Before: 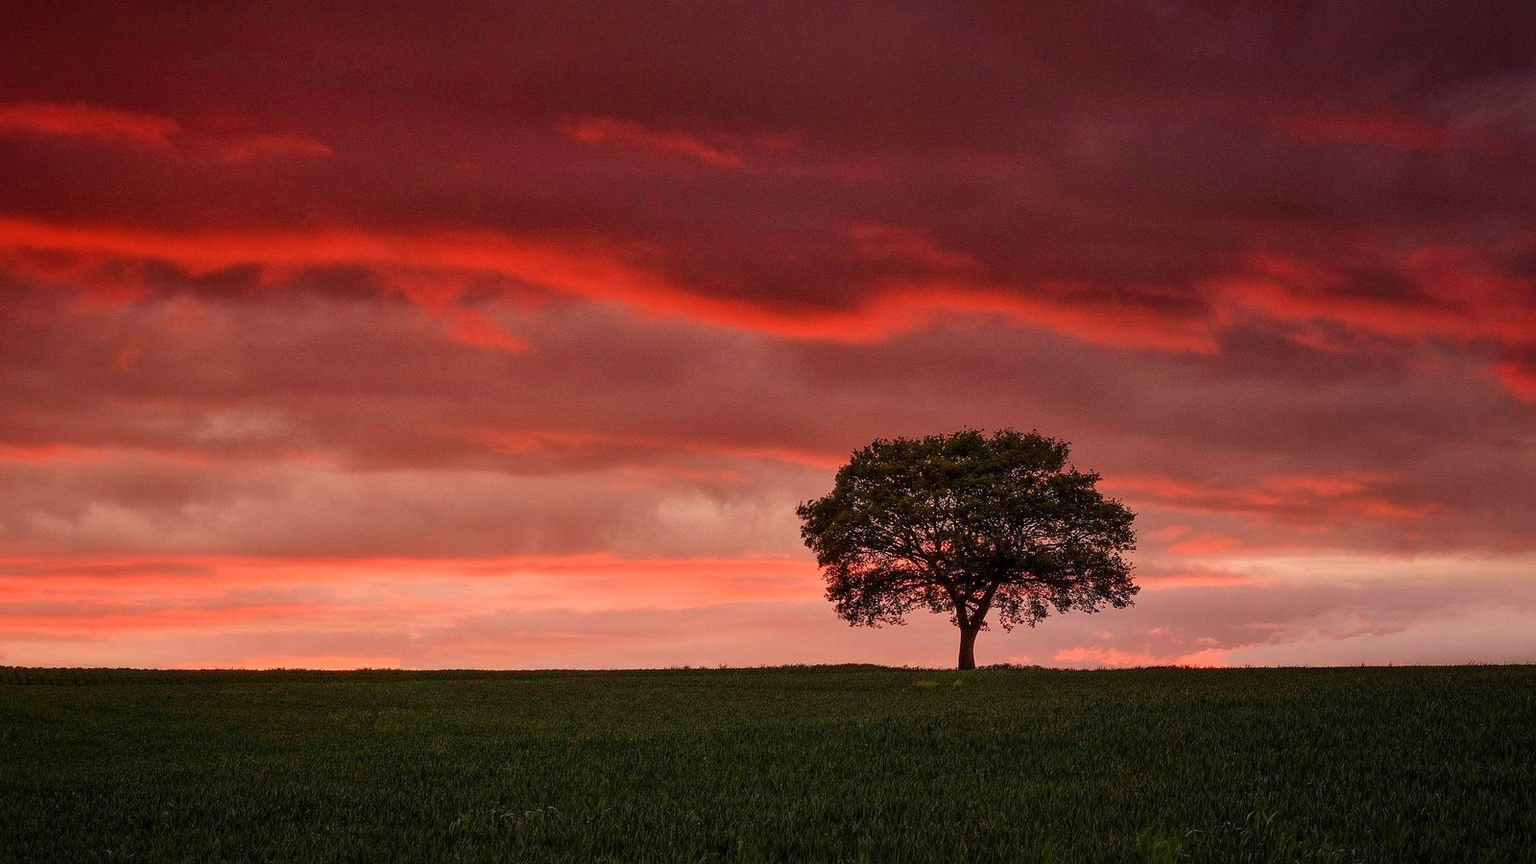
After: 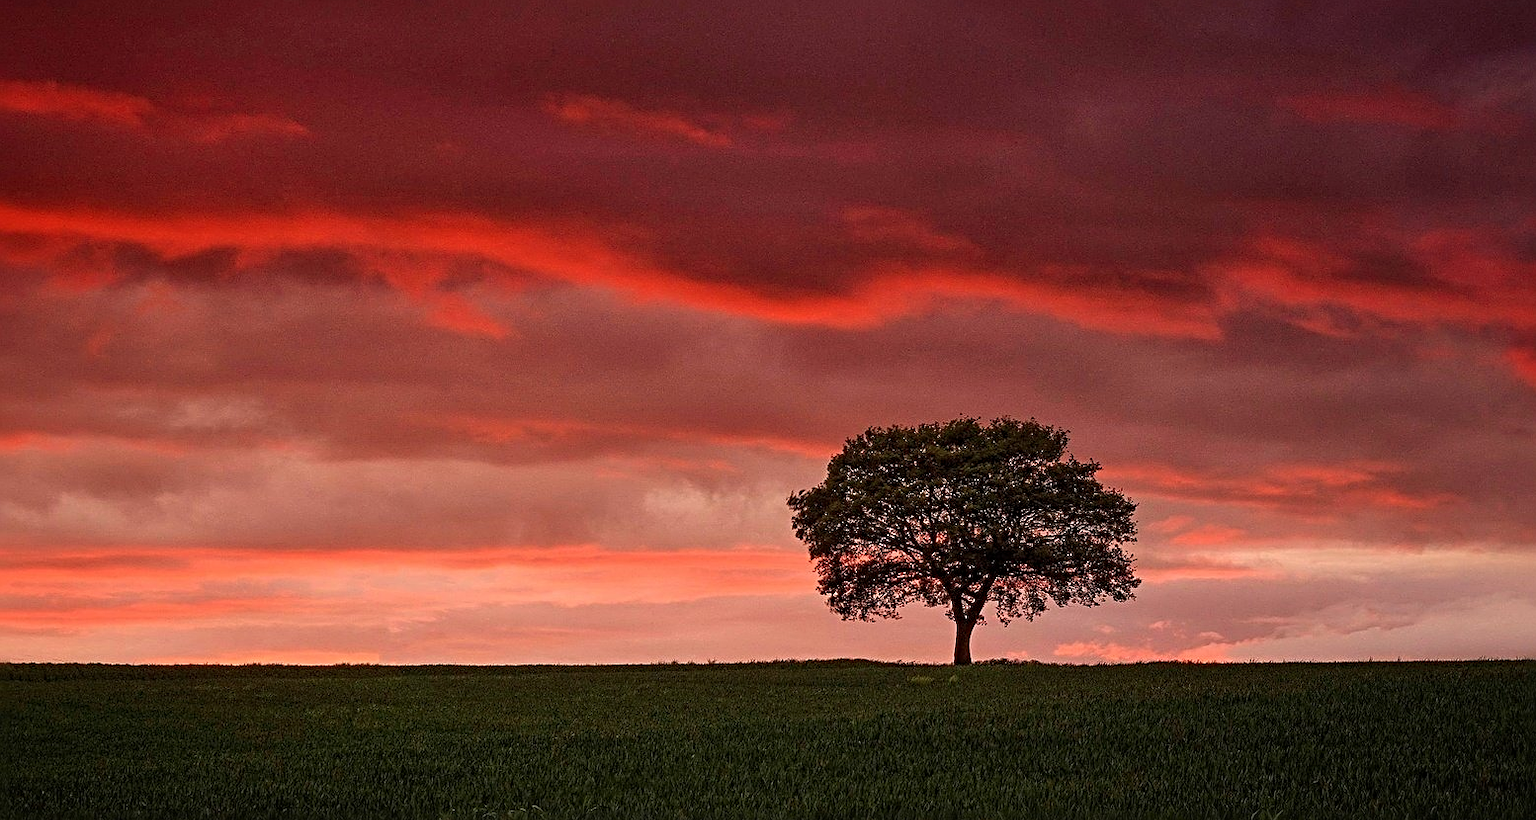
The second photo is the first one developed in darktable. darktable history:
sharpen: radius 3.984
crop: left 2.079%, top 2.83%, right 0.785%, bottom 4.926%
